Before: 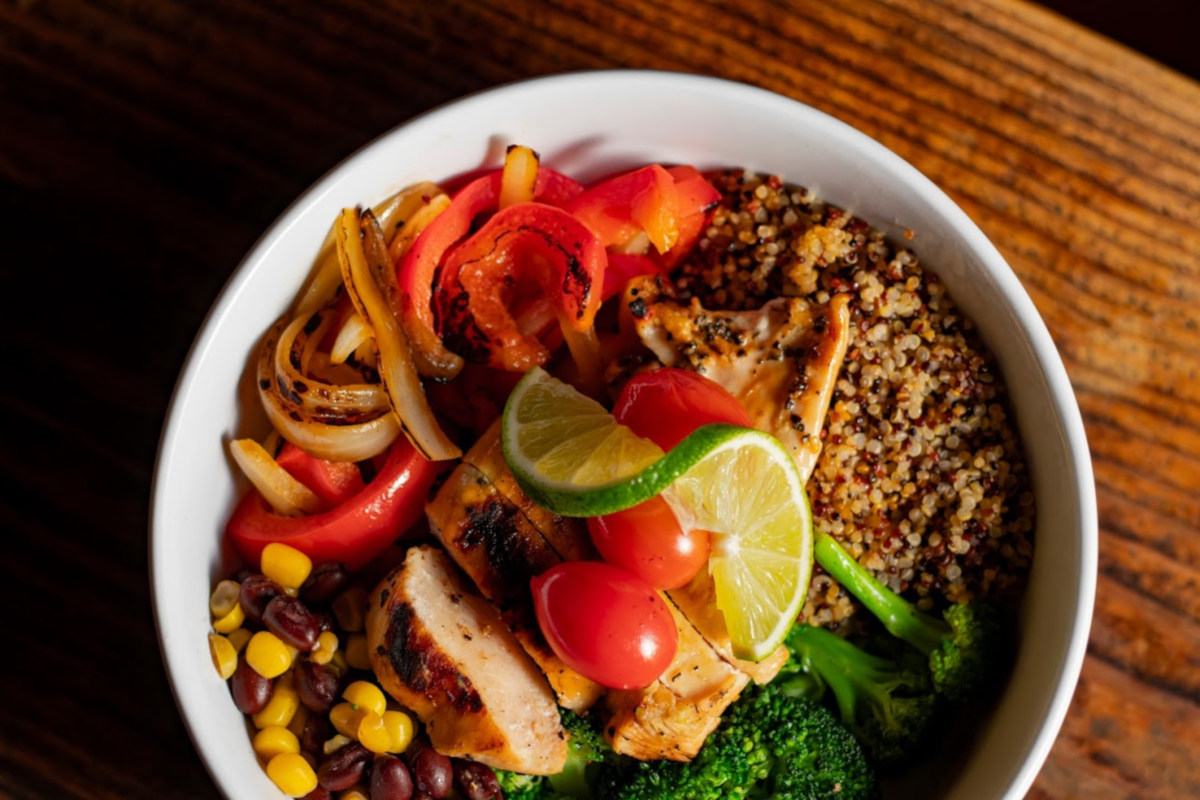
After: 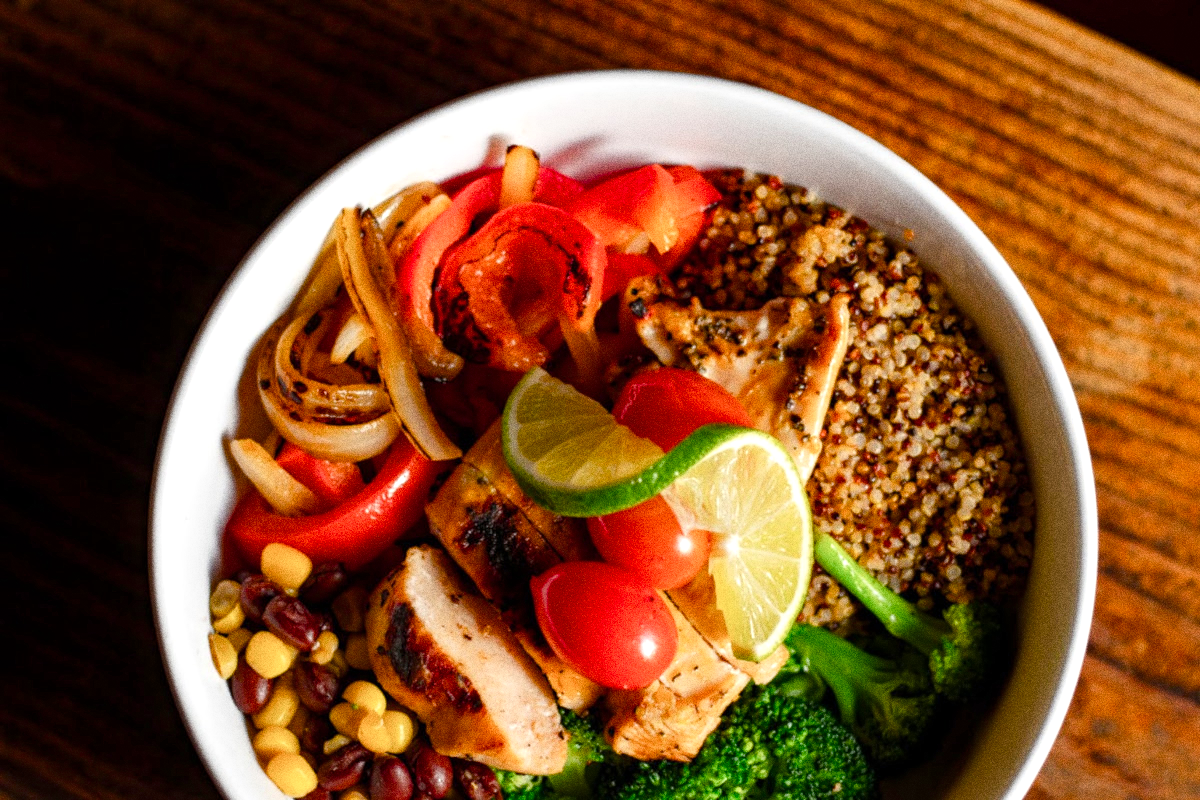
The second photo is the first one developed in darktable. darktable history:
grain: coarseness 0.09 ISO, strength 40%
color balance rgb: perceptual saturation grading › global saturation 20%, perceptual saturation grading › highlights -50%, perceptual saturation grading › shadows 30%, perceptual brilliance grading › global brilliance 10%, perceptual brilliance grading › shadows 15%
